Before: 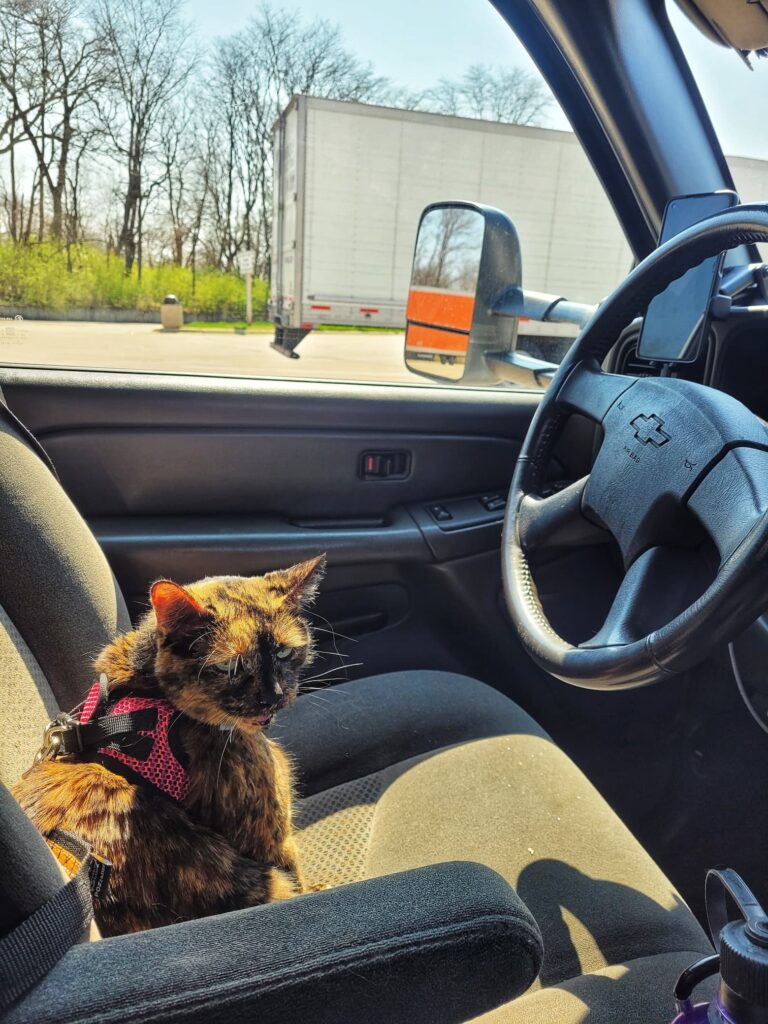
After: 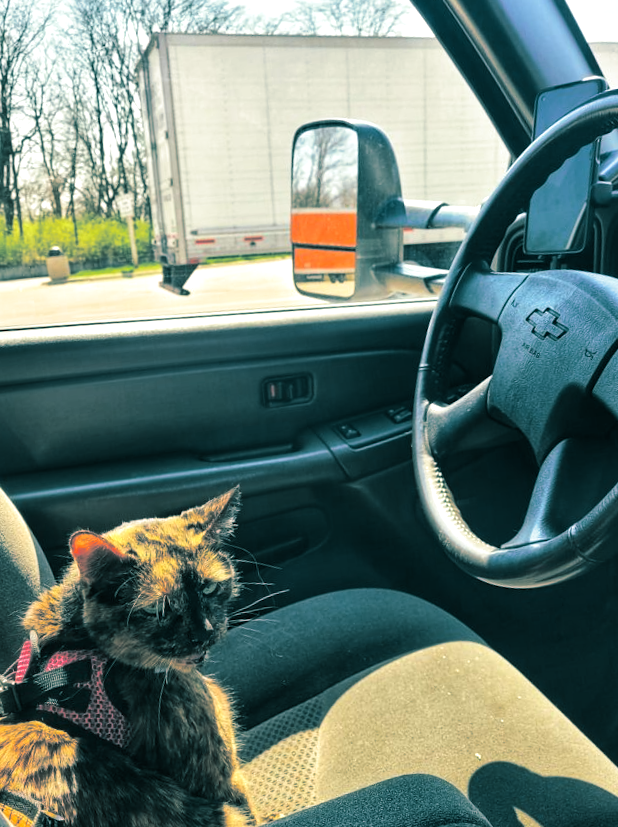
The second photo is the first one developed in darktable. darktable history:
split-toning: shadows › hue 186.43°, highlights › hue 49.29°, compress 30.29%
crop and rotate: left 17.046%, top 10.659%, right 12.989%, bottom 14.553%
rotate and perspective: rotation -6.83°, automatic cropping off
tone equalizer: -8 EV -0.417 EV, -7 EV -0.389 EV, -6 EV -0.333 EV, -5 EV -0.222 EV, -3 EV 0.222 EV, -2 EV 0.333 EV, -1 EV 0.389 EV, +0 EV 0.417 EV, edges refinement/feathering 500, mask exposure compensation -1.57 EV, preserve details no
